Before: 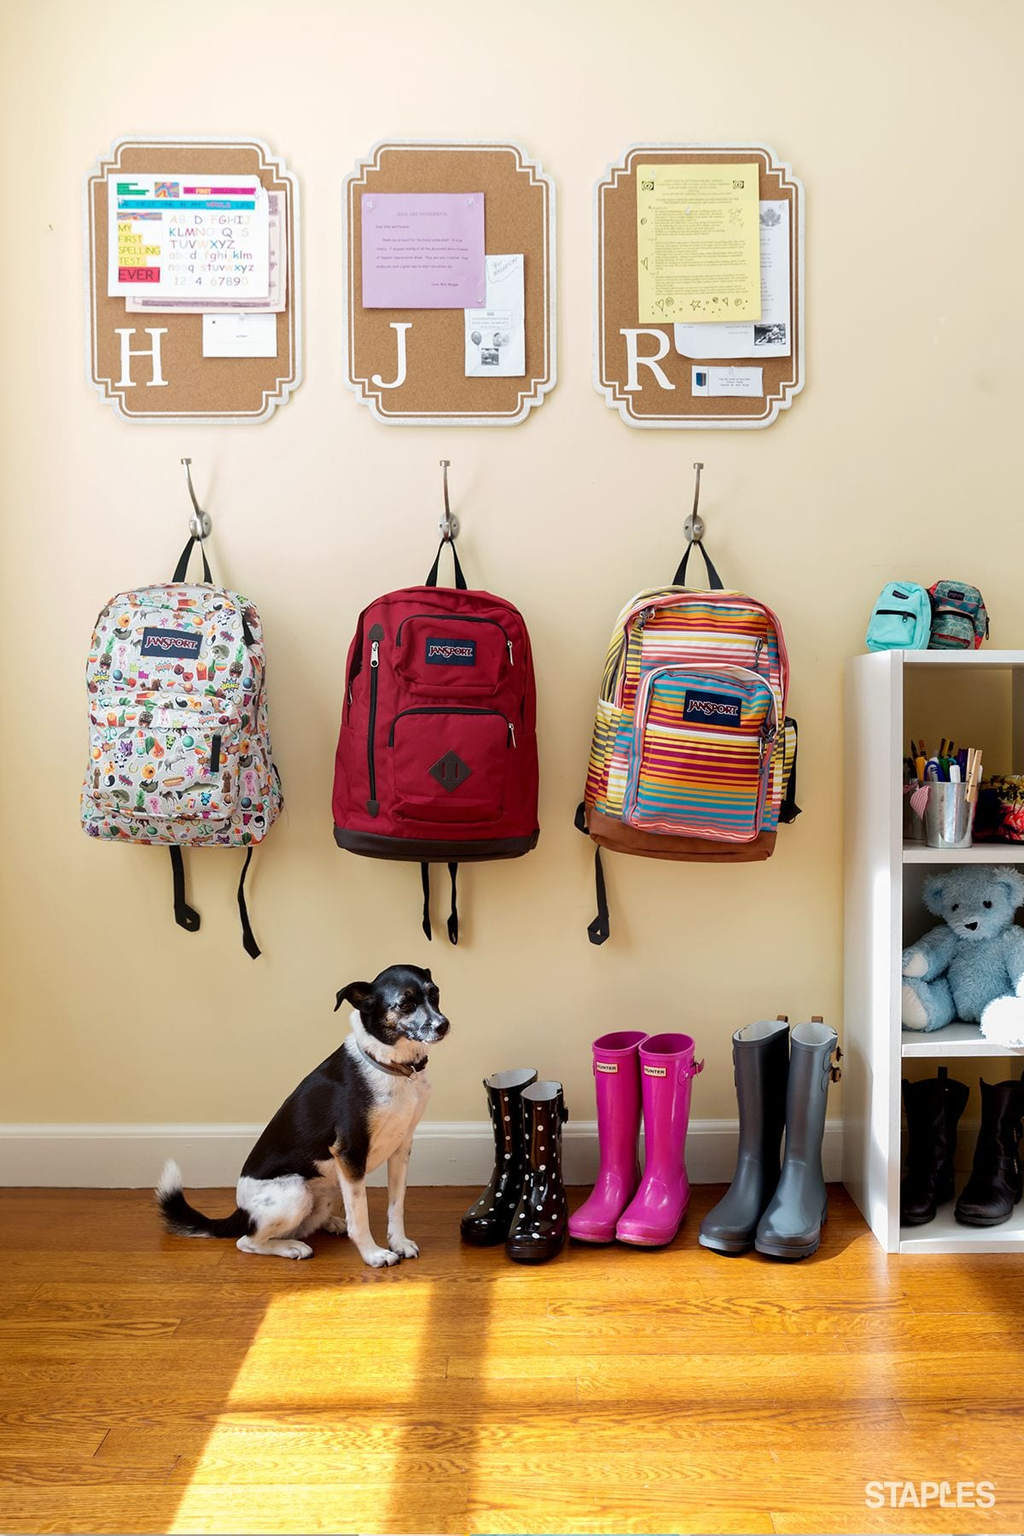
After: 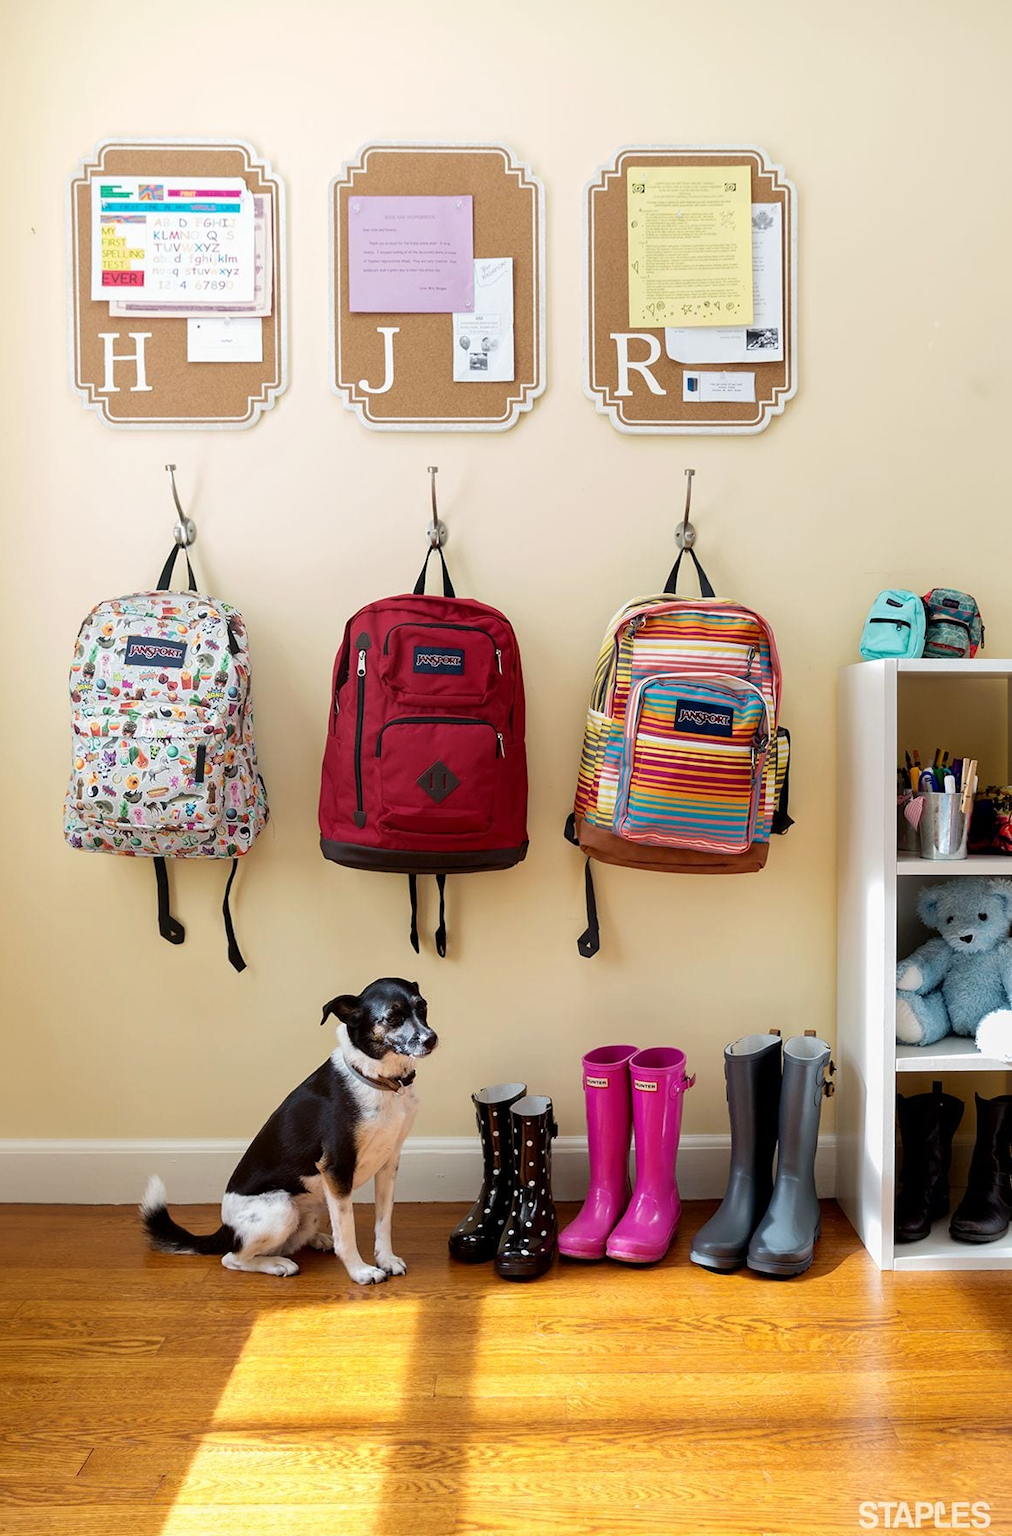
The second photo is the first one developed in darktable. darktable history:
crop and rotate: left 1.774%, right 0.633%, bottom 1.28%
tone equalizer: on, module defaults
